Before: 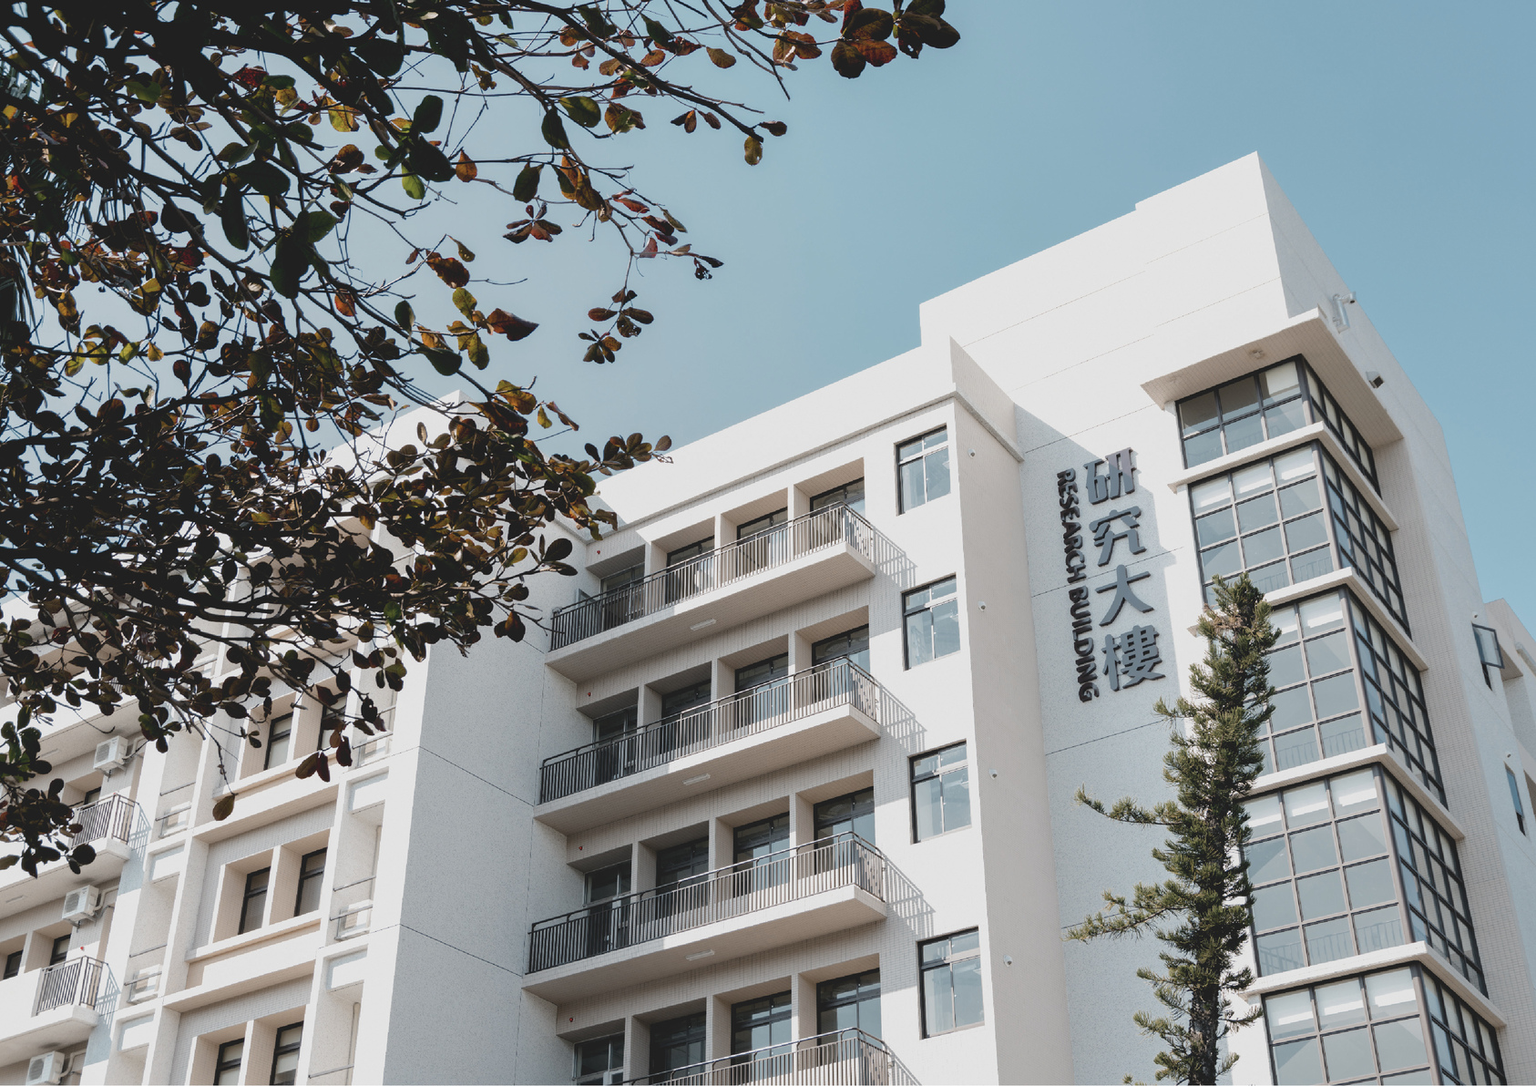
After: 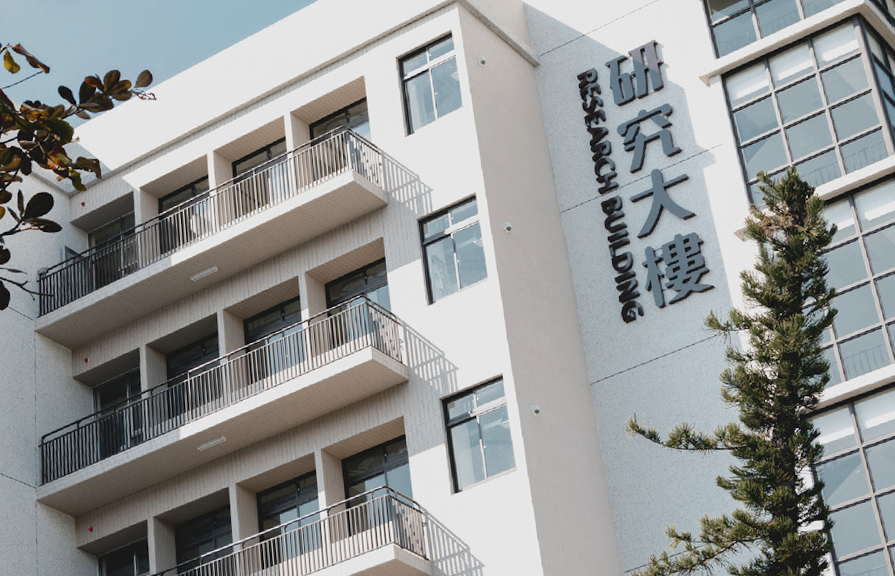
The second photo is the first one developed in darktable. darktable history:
crop: left 35.03%, top 36.625%, right 14.663%, bottom 20.057%
contrast brightness saturation: contrast 0.13, brightness -0.05, saturation 0.16
rotate and perspective: rotation -4.86°, automatic cropping off
